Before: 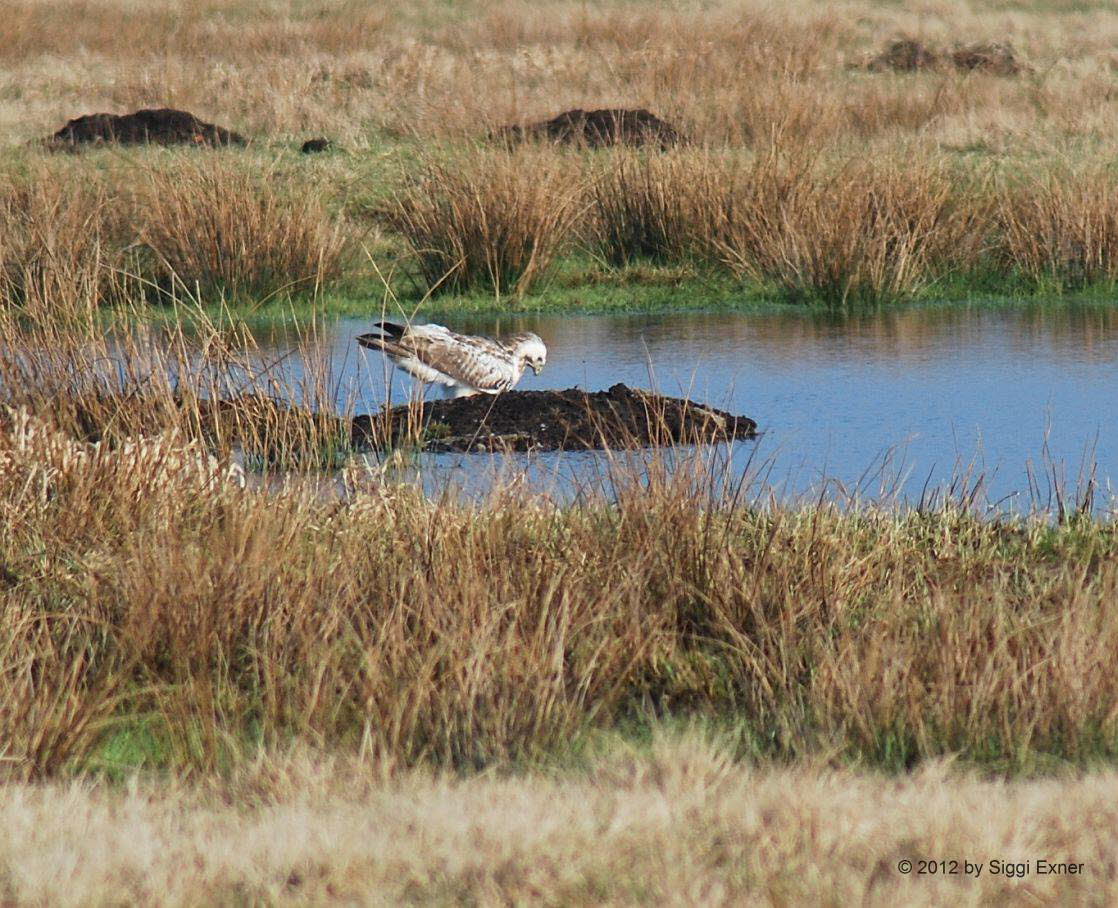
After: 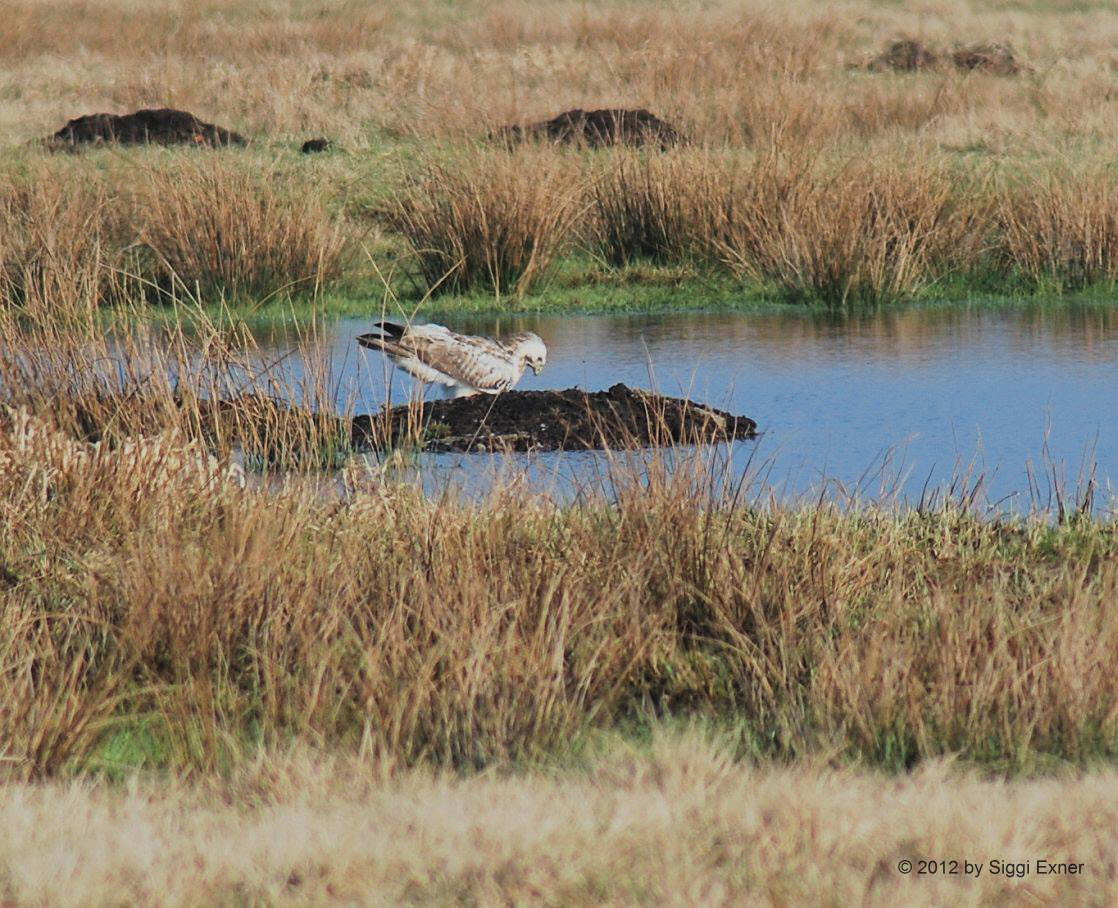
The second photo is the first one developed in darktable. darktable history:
exposure: black level correction -0.008, exposure 0.067 EV, compensate highlight preservation false
filmic rgb: black relative exposure -8.42 EV, white relative exposure 4.68 EV, hardness 3.82, color science v6 (2022)
